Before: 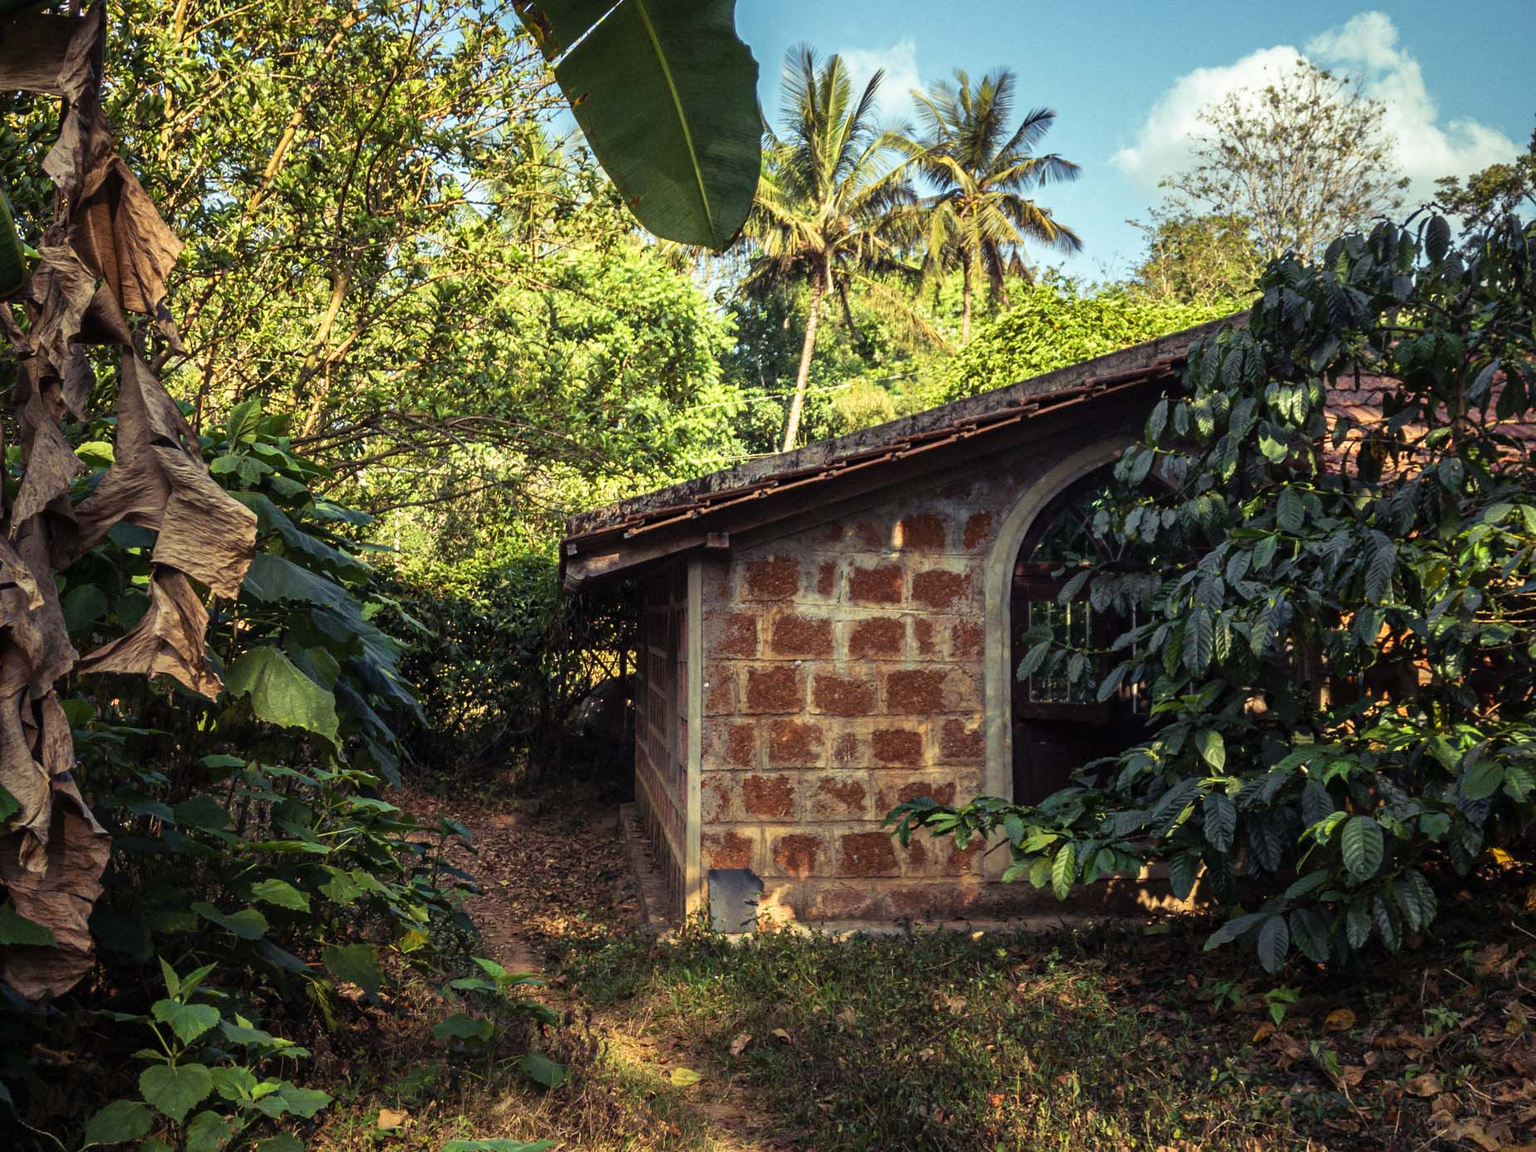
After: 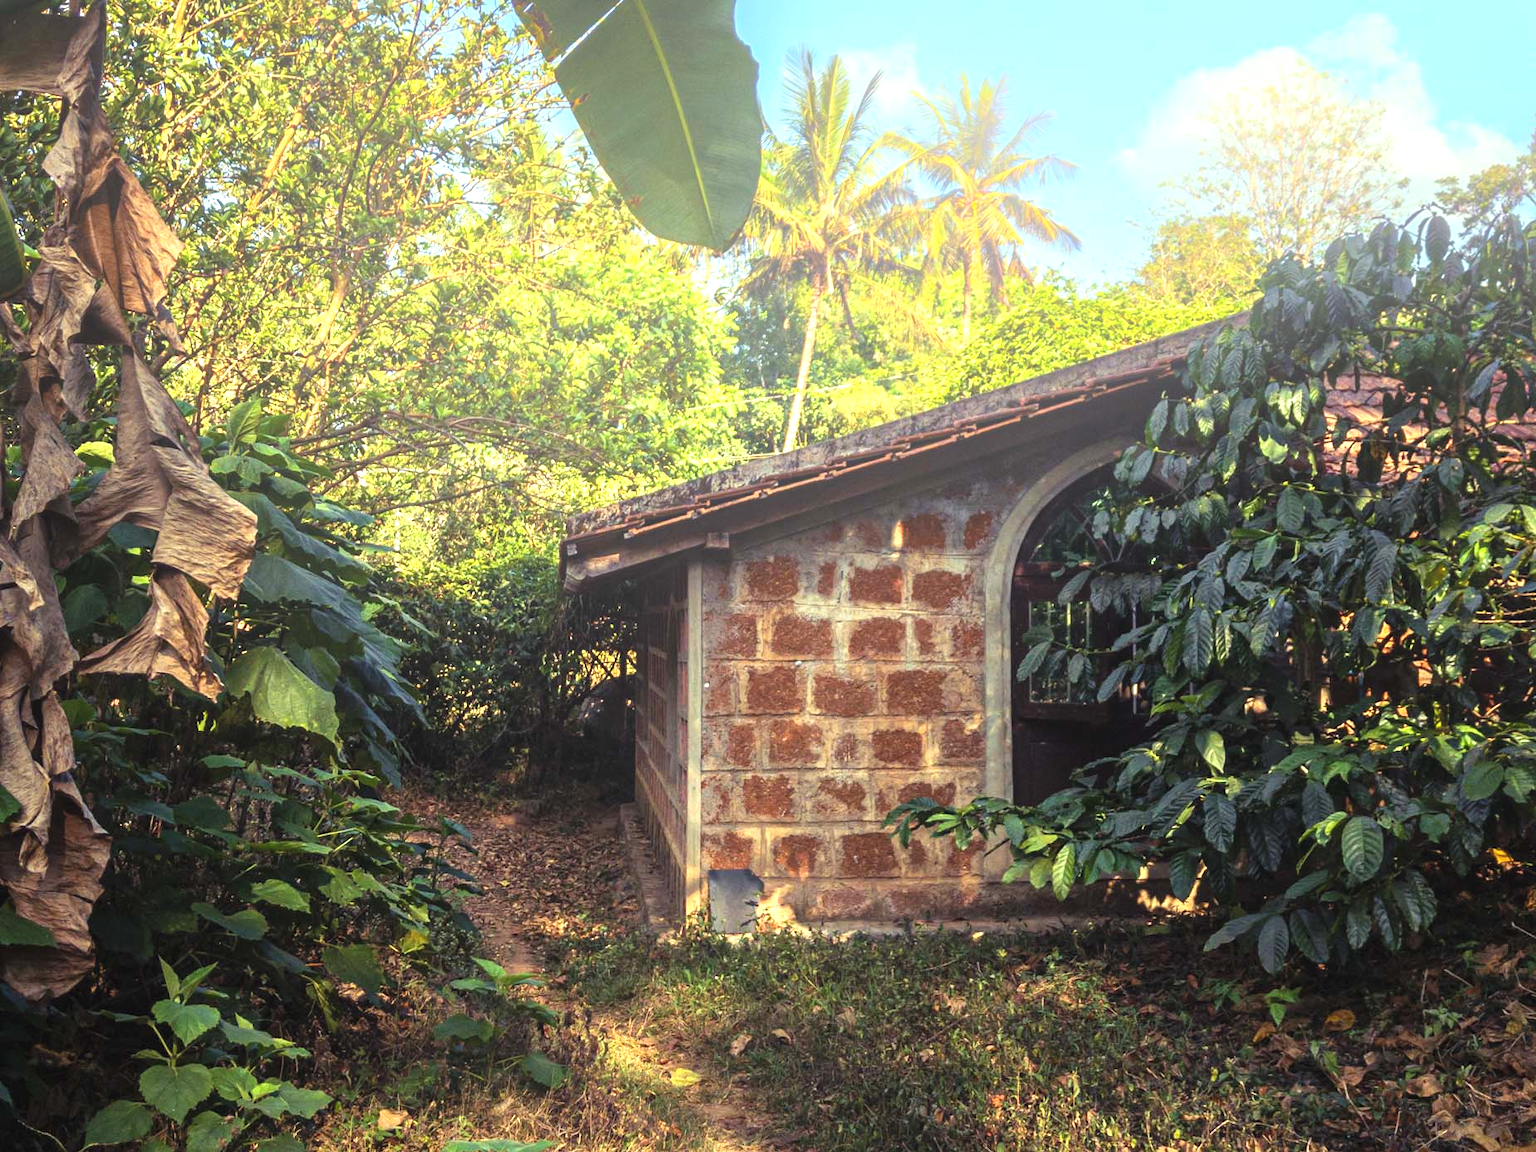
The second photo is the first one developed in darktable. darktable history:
bloom: size 38%, threshold 95%, strength 30%
exposure: black level correction -0.002, exposure 0.708 EV, compensate exposure bias true, compensate highlight preservation false
